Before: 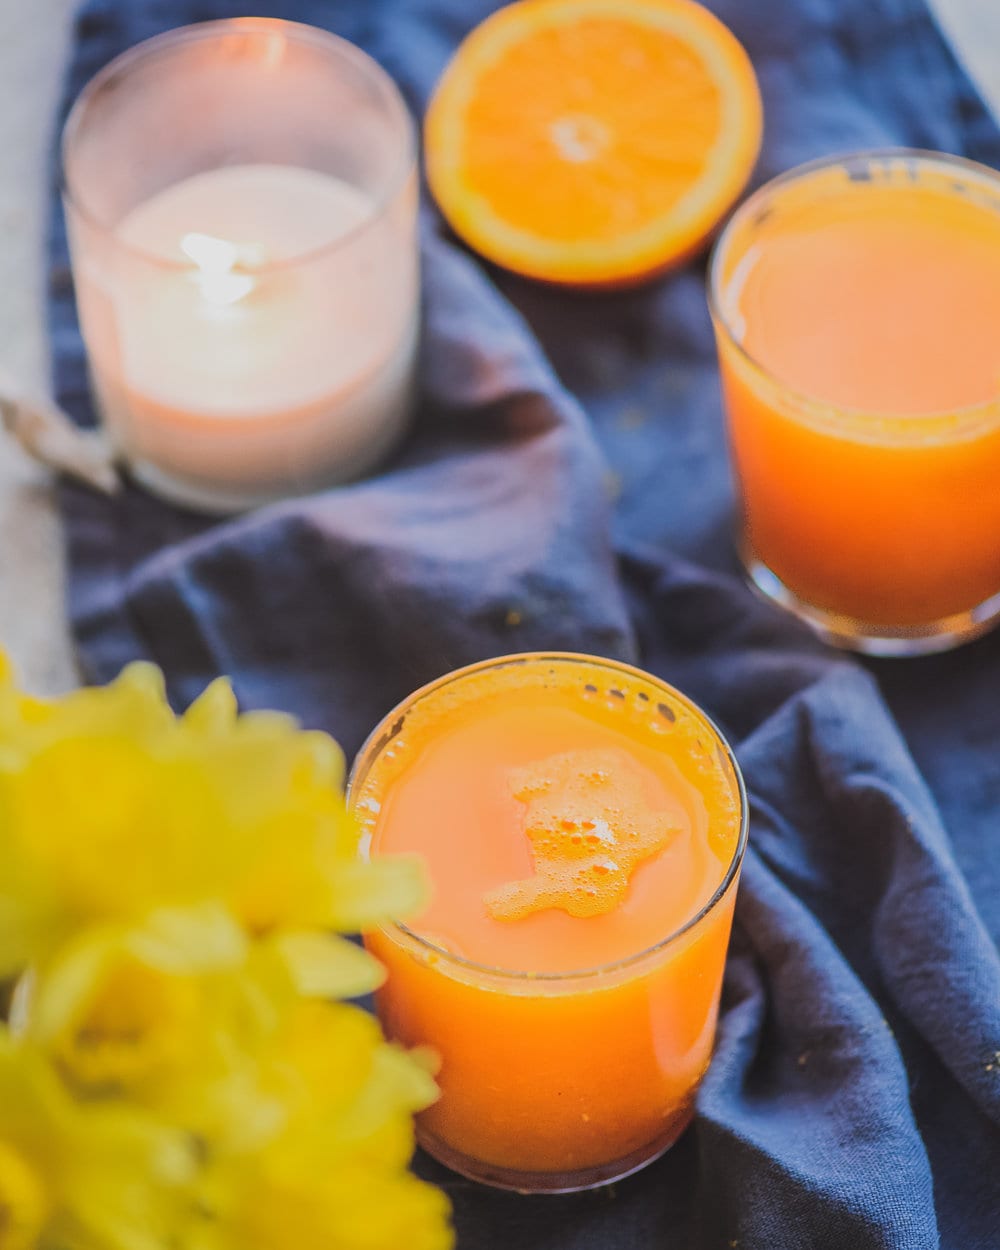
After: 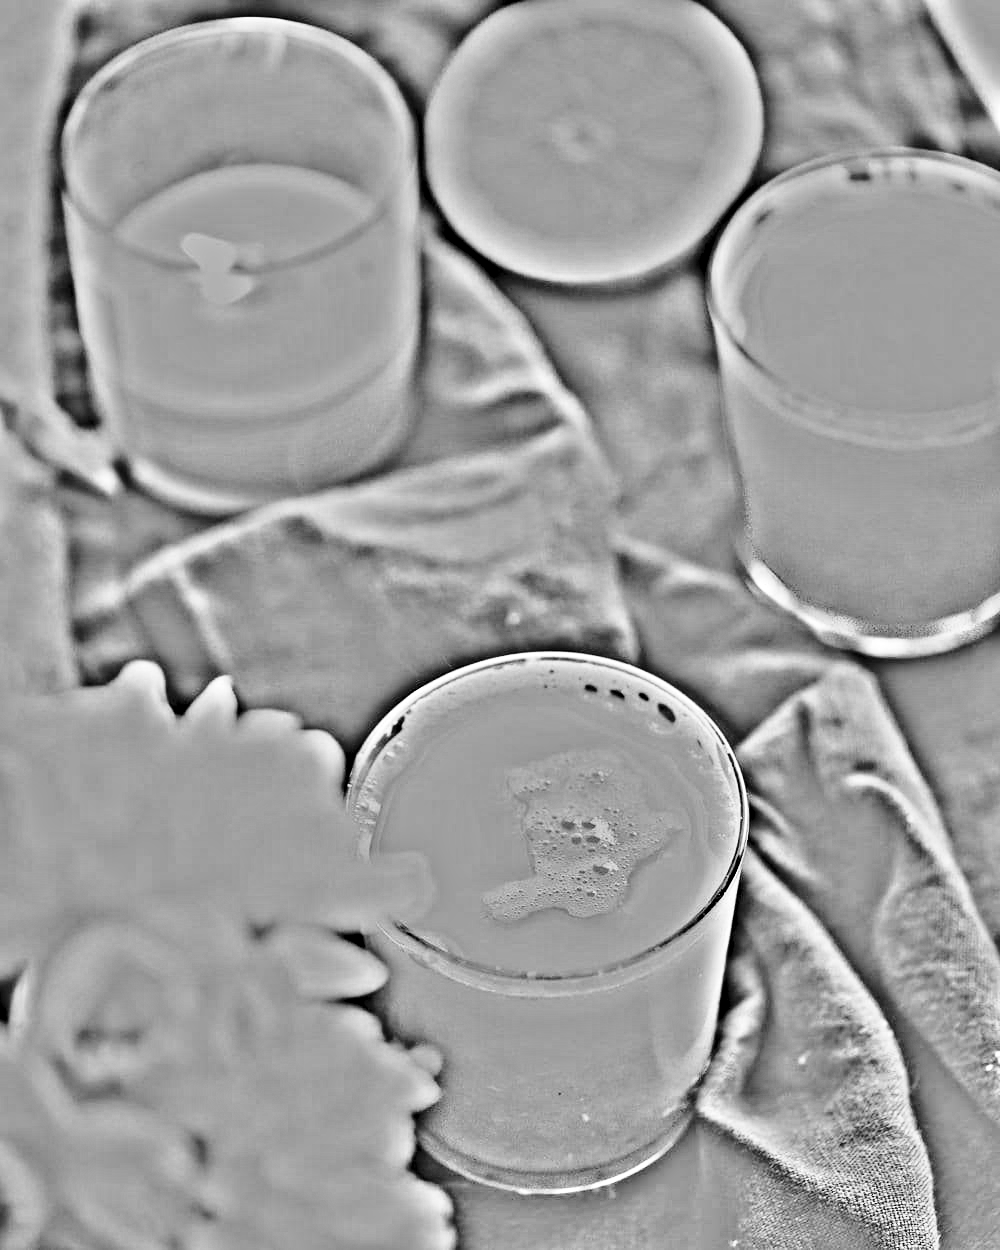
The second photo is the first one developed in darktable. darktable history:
exposure: black level correction 0.001, exposure 0.5 EV, compensate exposure bias true, compensate highlight preservation false
highpass: on, module defaults
base curve: curves: ch0 [(0, 0) (0.028, 0.03) (0.121, 0.232) (0.46, 0.748) (0.859, 0.968) (1, 1)], preserve colors none
